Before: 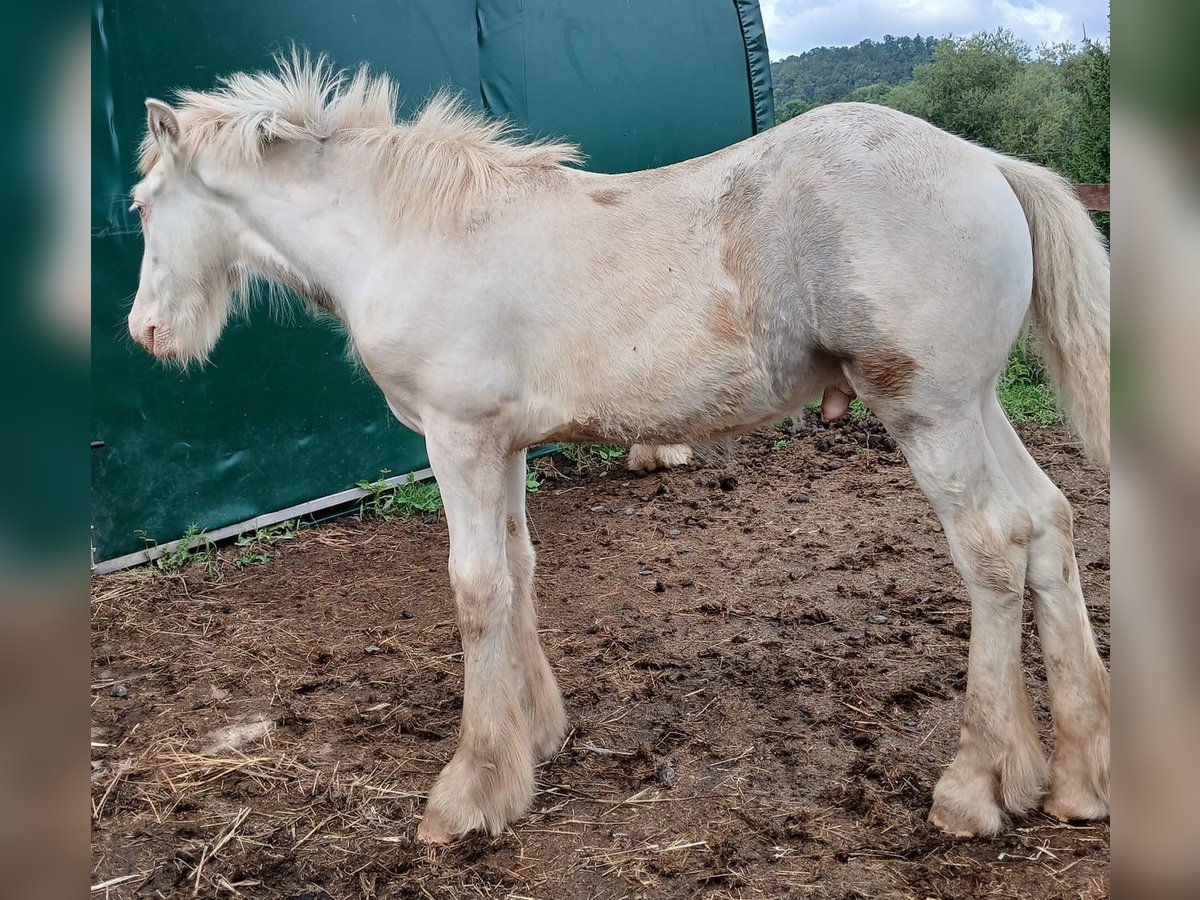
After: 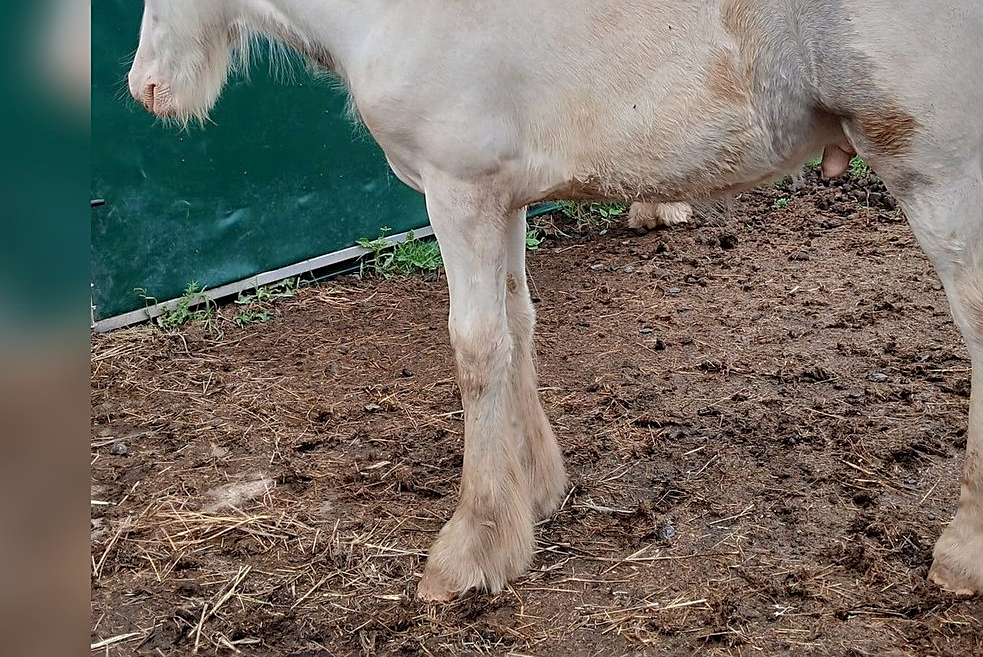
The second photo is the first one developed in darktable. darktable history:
crop: top 26.968%, right 18.034%
shadows and highlights: highlights color adjustment 0.515%
sharpen: on, module defaults
